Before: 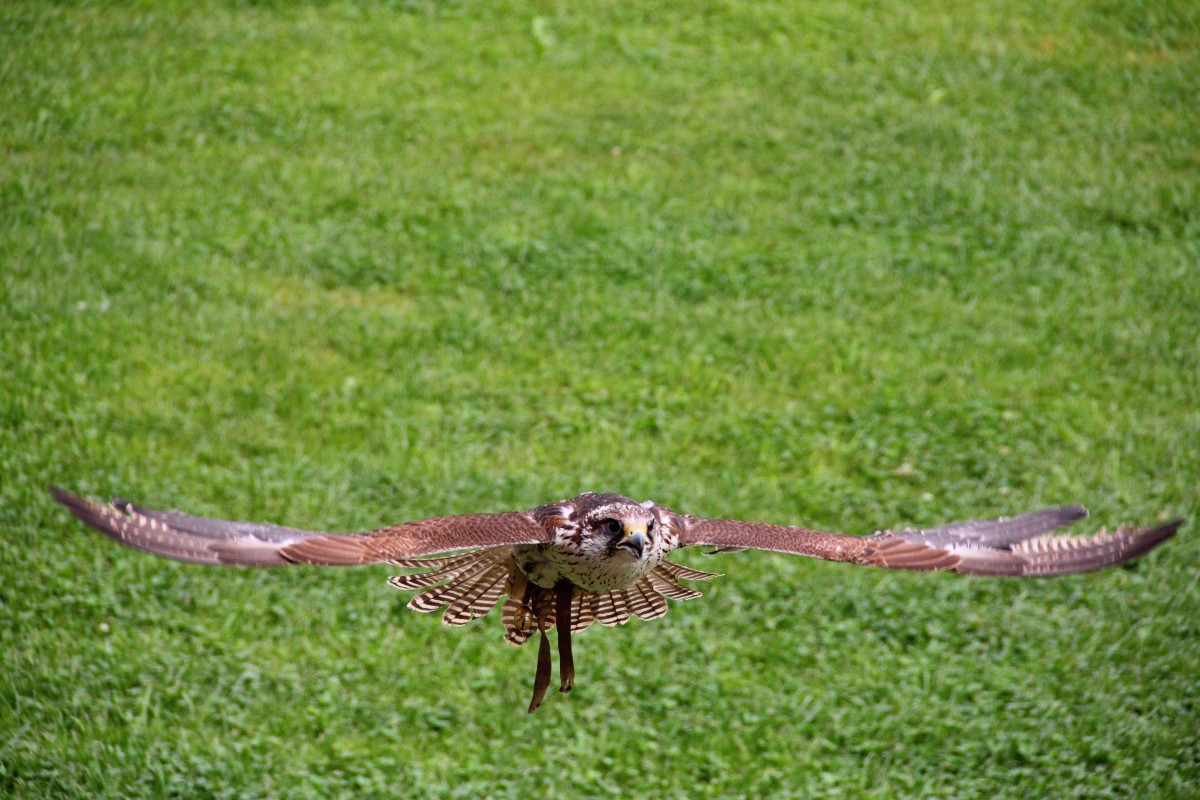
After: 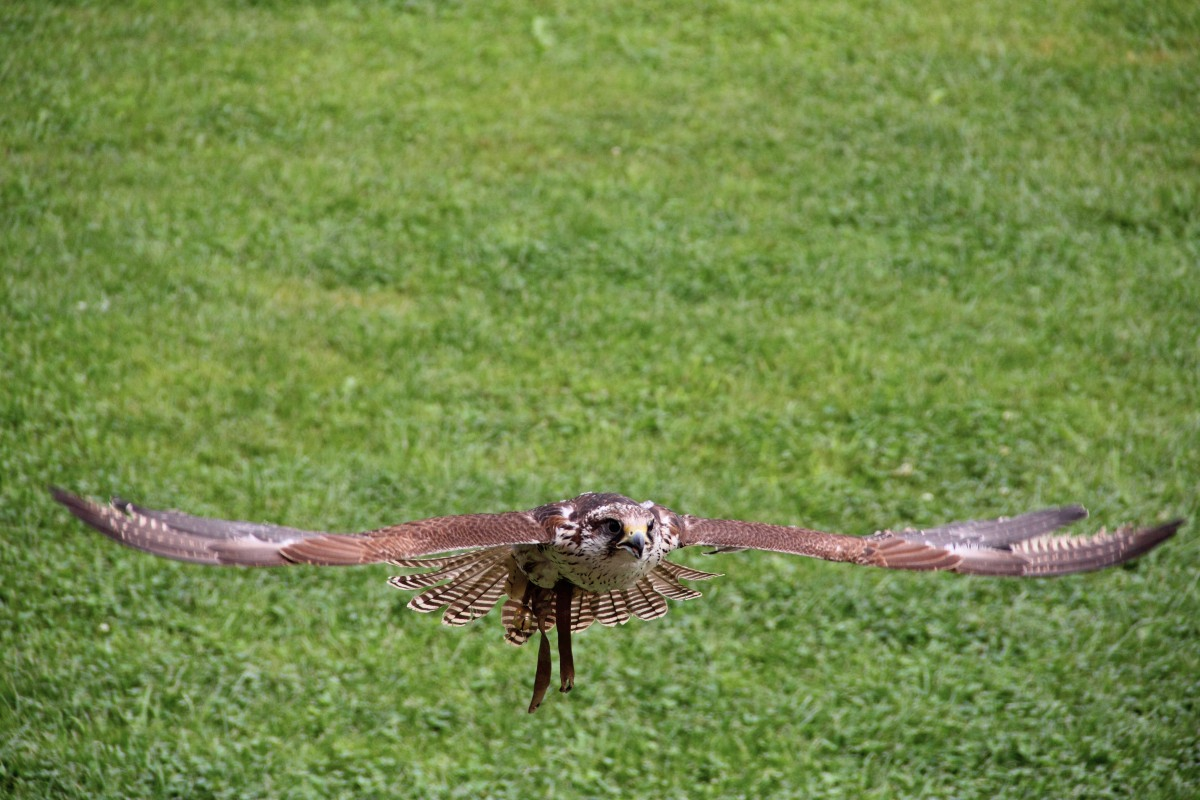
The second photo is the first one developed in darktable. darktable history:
color correction: highlights b* -0.056, saturation 0.855
